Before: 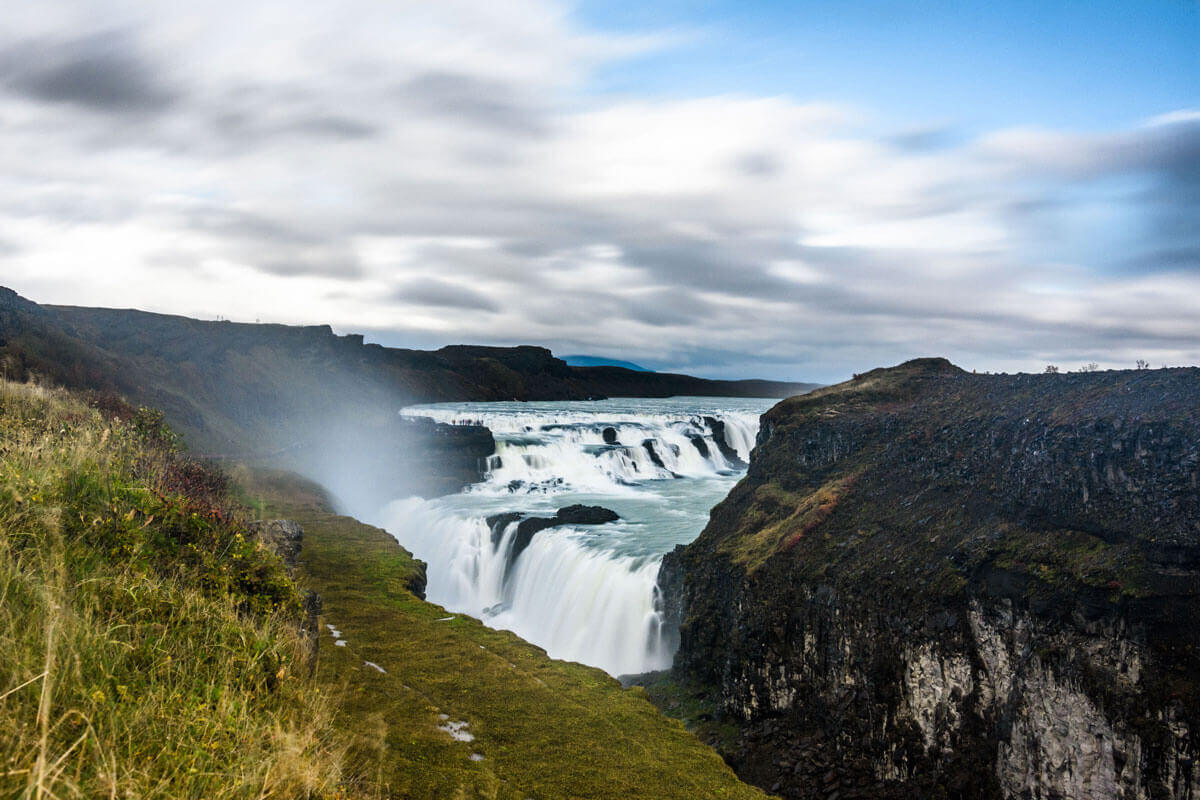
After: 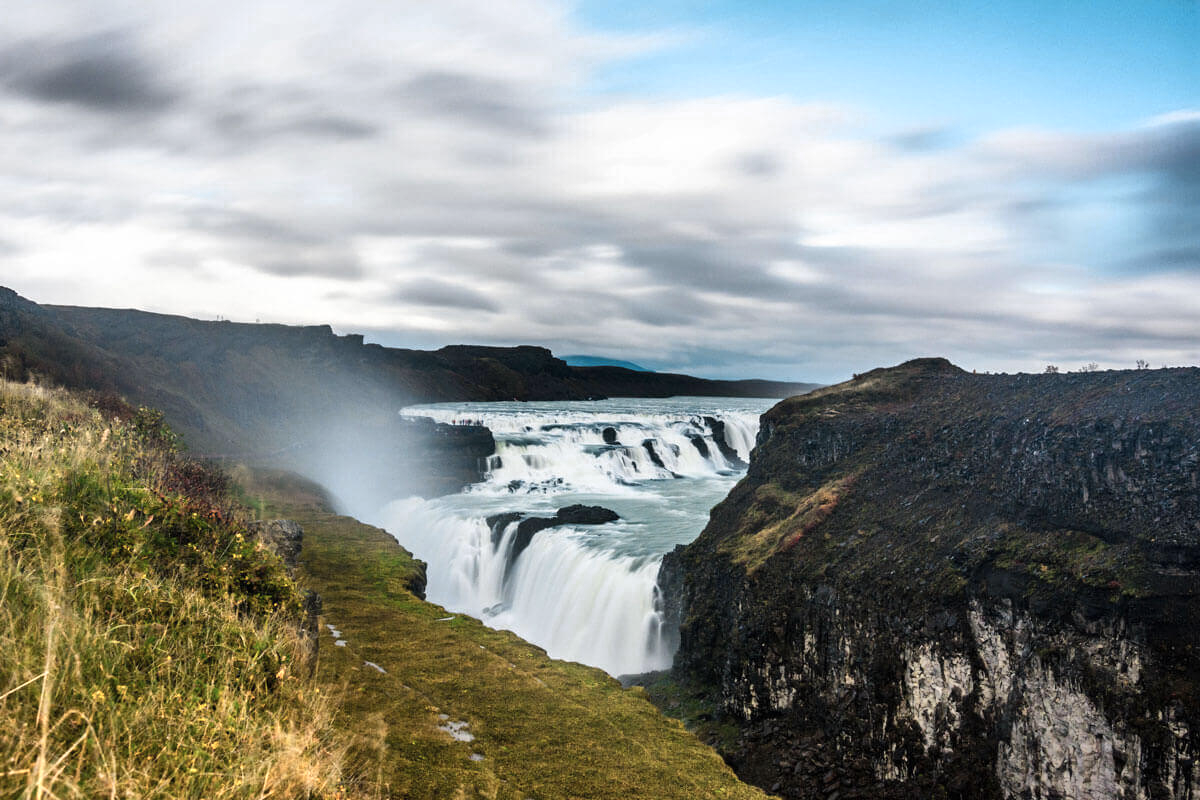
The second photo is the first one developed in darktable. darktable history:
shadows and highlights: shadows 37.81, highlights -26.85, soften with gaussian
color zones: curves: ch0 [(0.018, 0.548) (0.224, 0.64) (0.425, 0.447) (0.675, 0.575) (0.732, 0.579)]; ch1 [(0.066, 0.487) (0.25, 0.5) (0.404, 0.43) (0.75, 0.421) (0.956, 0.421)]; ch2 [(0.044, 0.561) (0.215, 0.465) (0.399, 0.544) (0.465, 0.548) (0.614, 0.447) (0.724, 0.43) (0.882, 0.623) (0.956, 0.632)]
